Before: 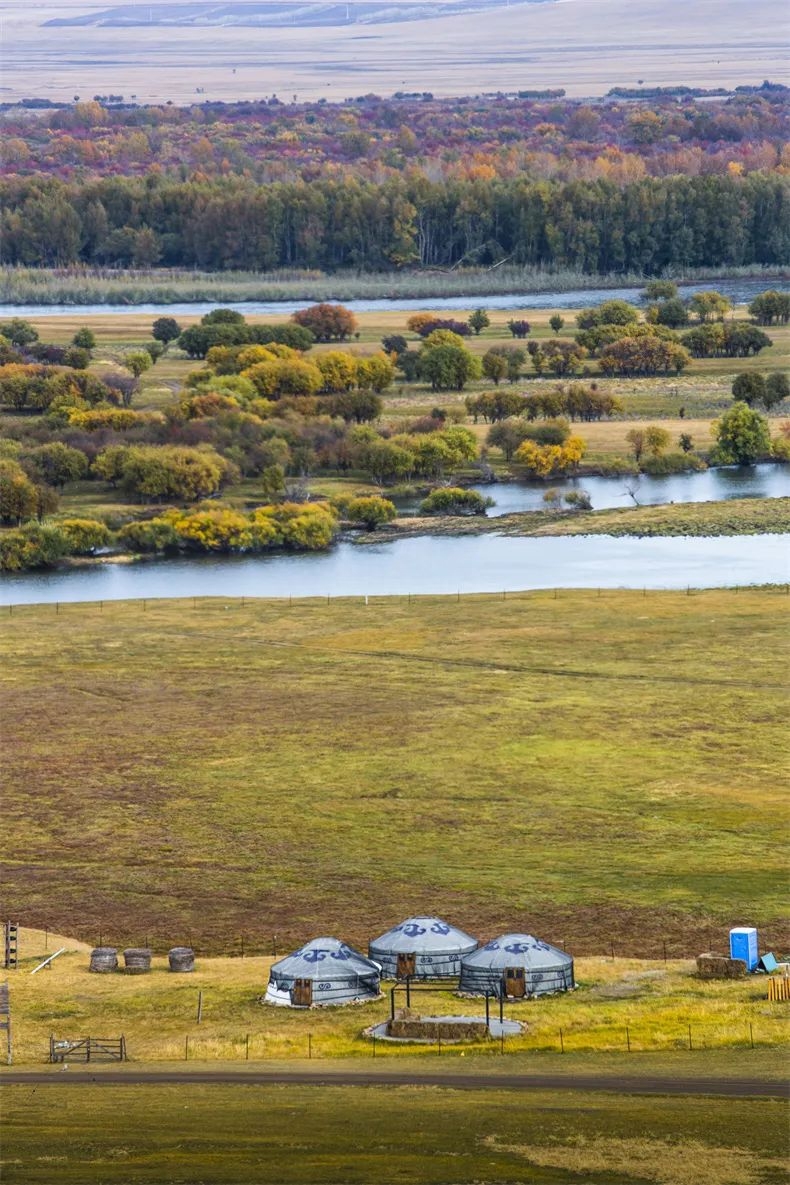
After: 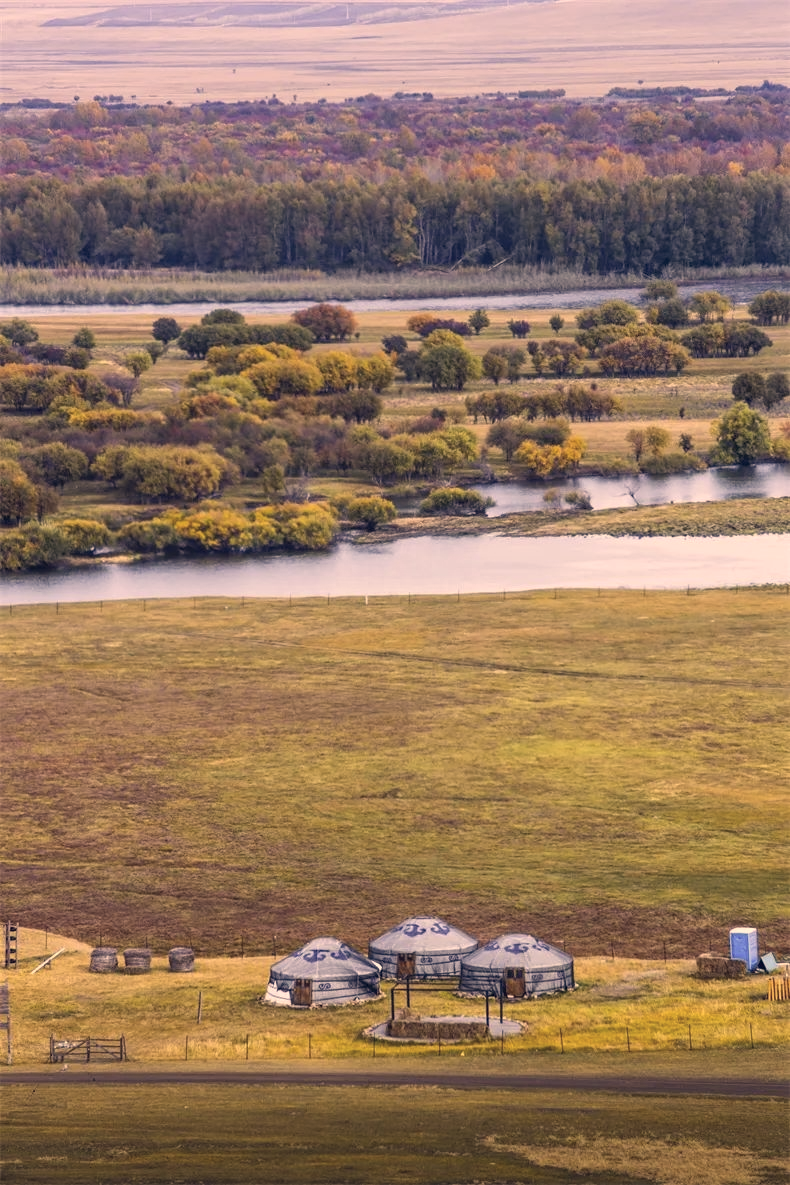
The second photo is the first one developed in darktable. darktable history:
color correction: highlights a* 20.36, highlights b* 26.84, shadows a* 3.39, shadows b* -17.16, saturation 0.742
